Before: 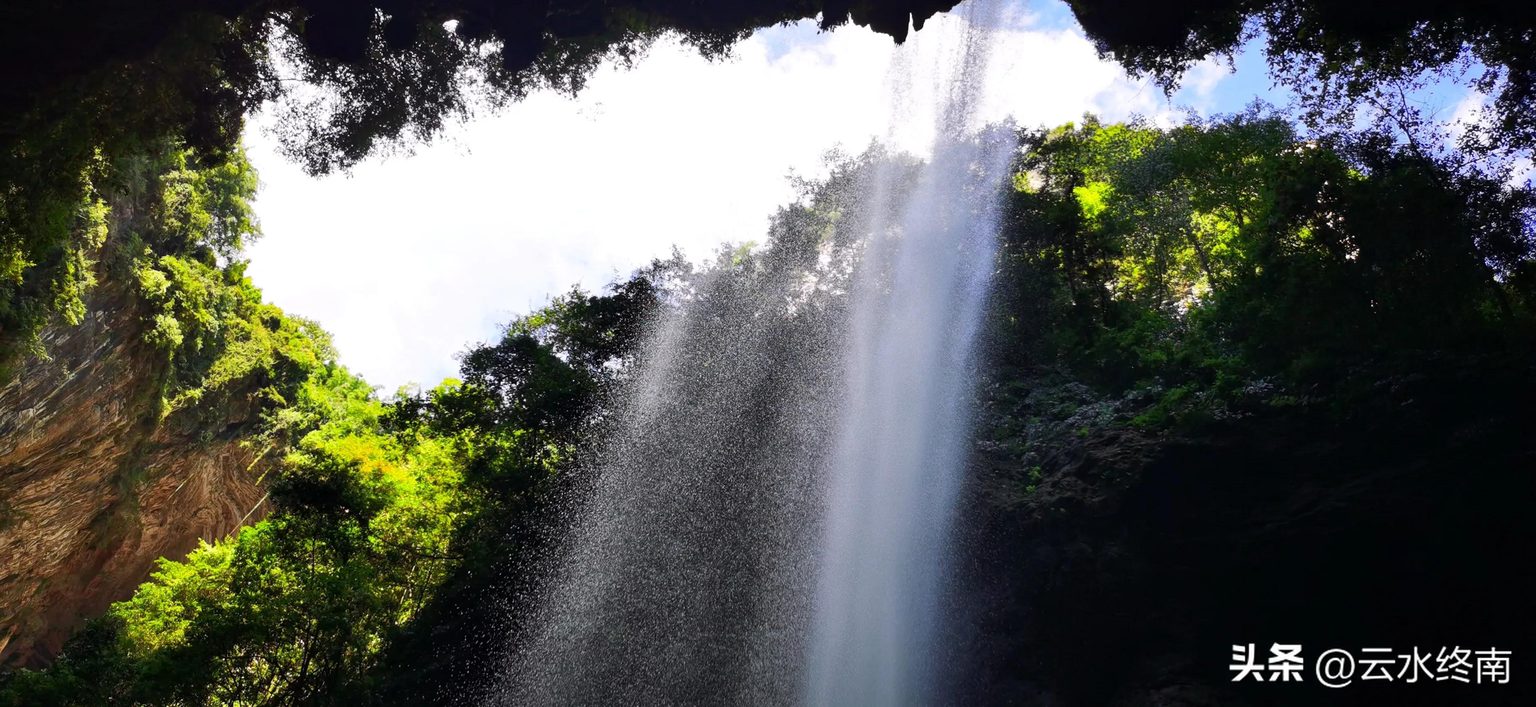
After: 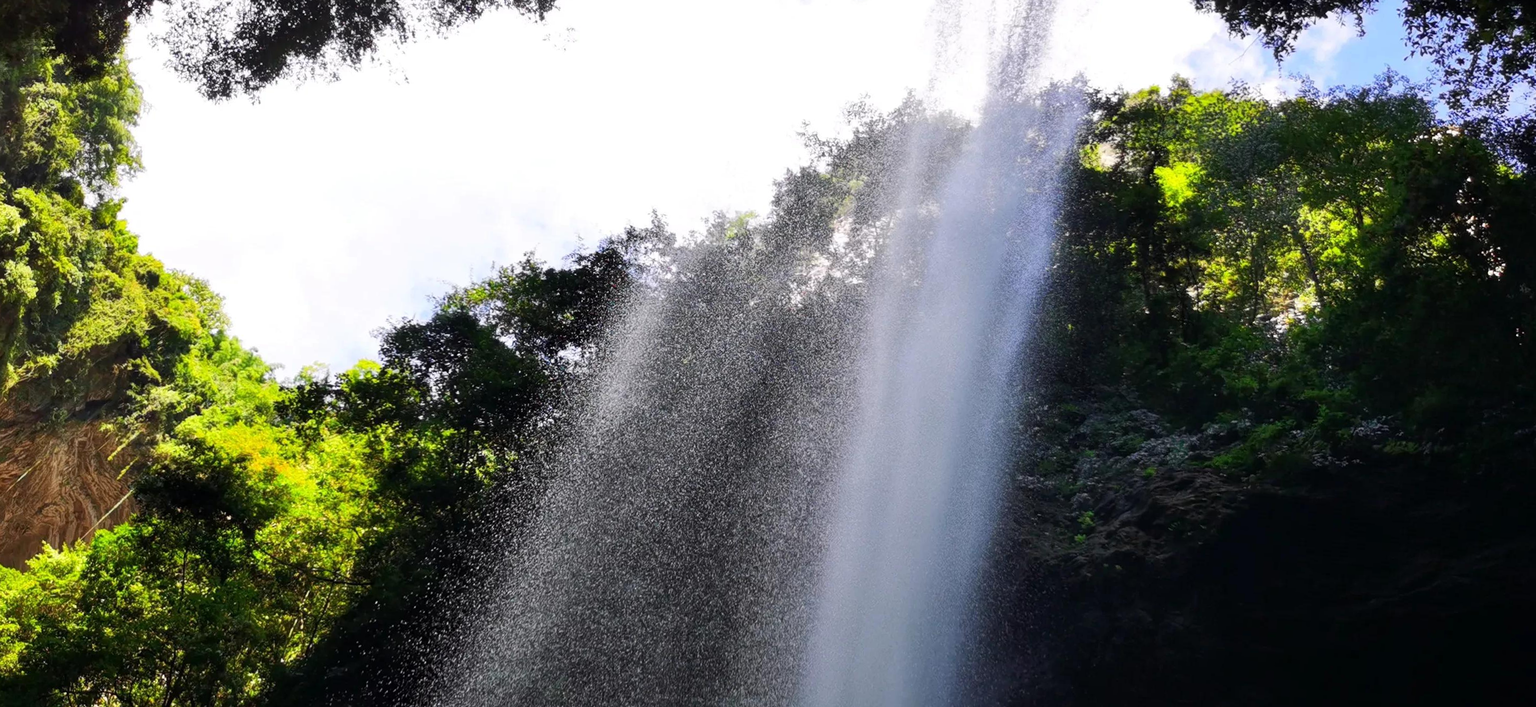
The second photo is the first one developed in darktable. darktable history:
crop and rotate: angle -3.27°, left 5.211%, top 5.211%, right 4.607%, bottom 4.607%
